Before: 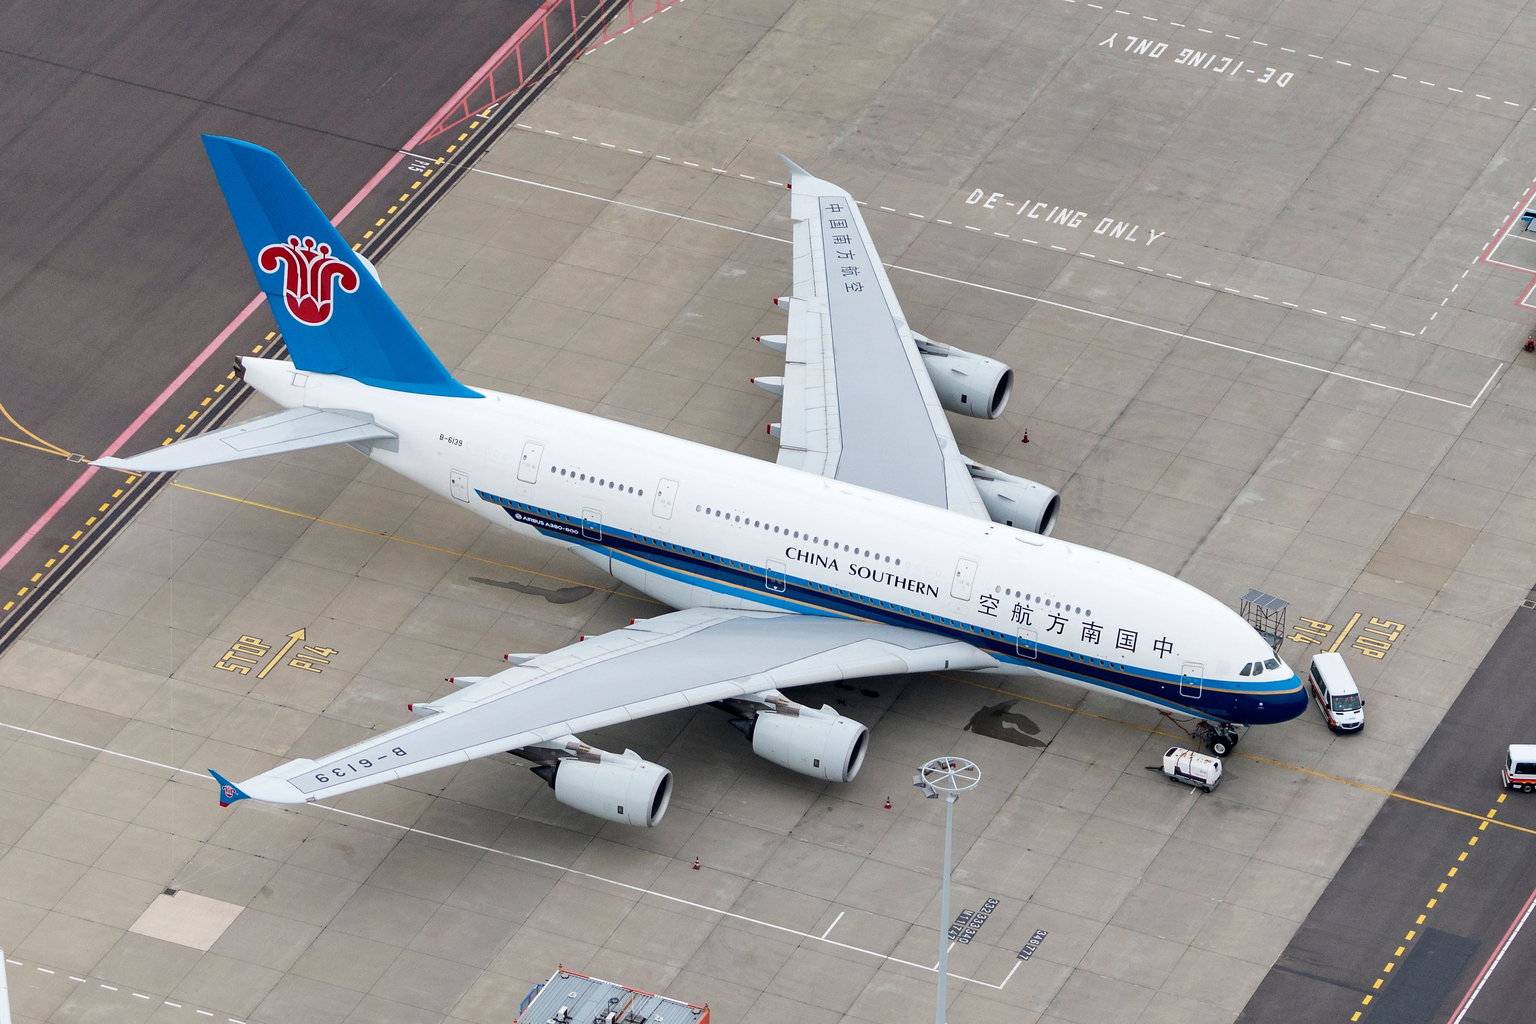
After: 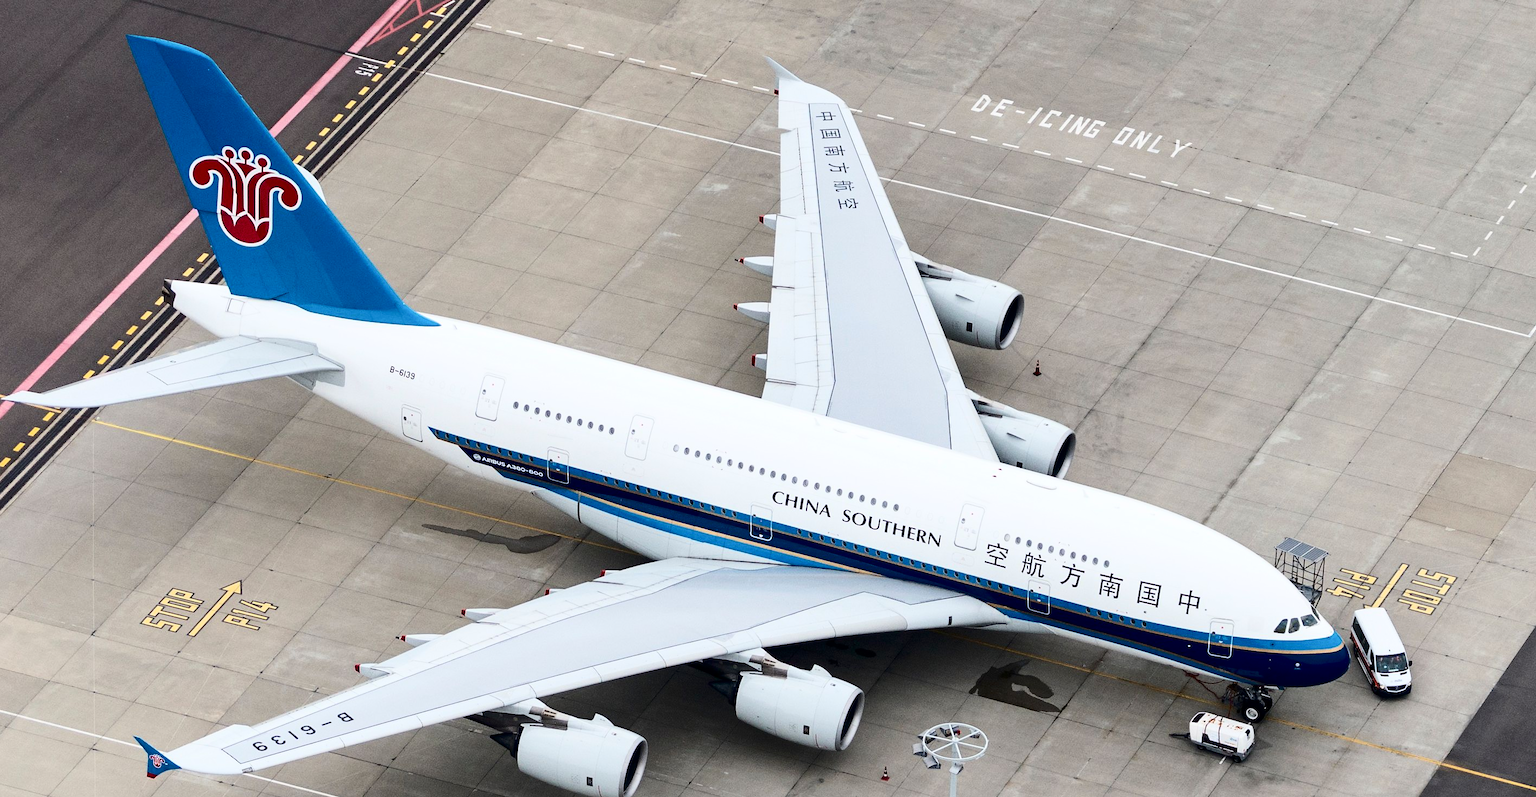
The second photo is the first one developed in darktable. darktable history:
contrast brightness saturation: contrast 0.298
crop: left 5.684%, top 10.089%, right 3.802%, bottom 19.42%
